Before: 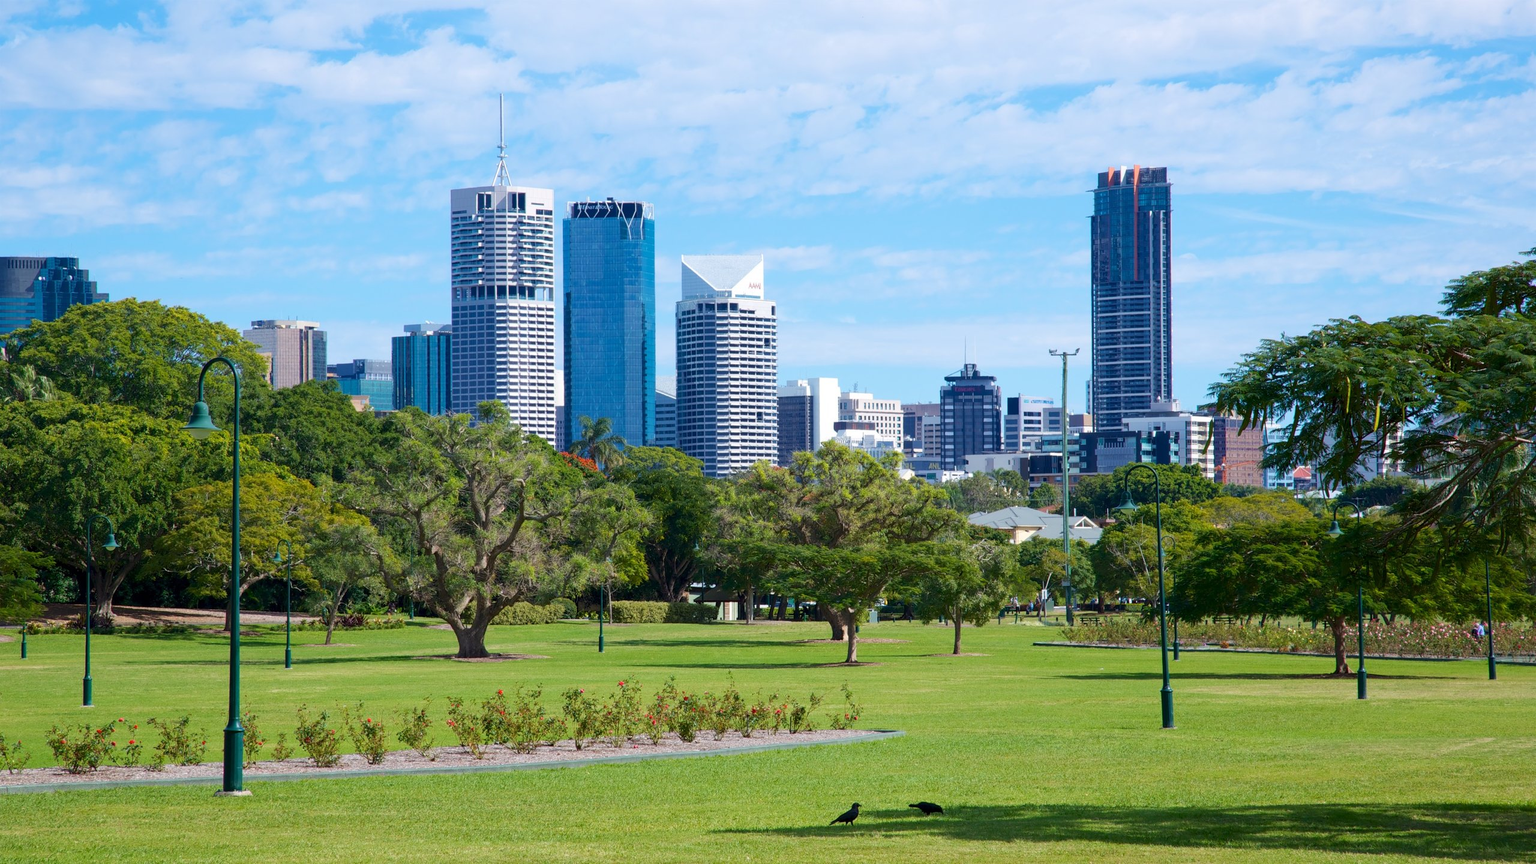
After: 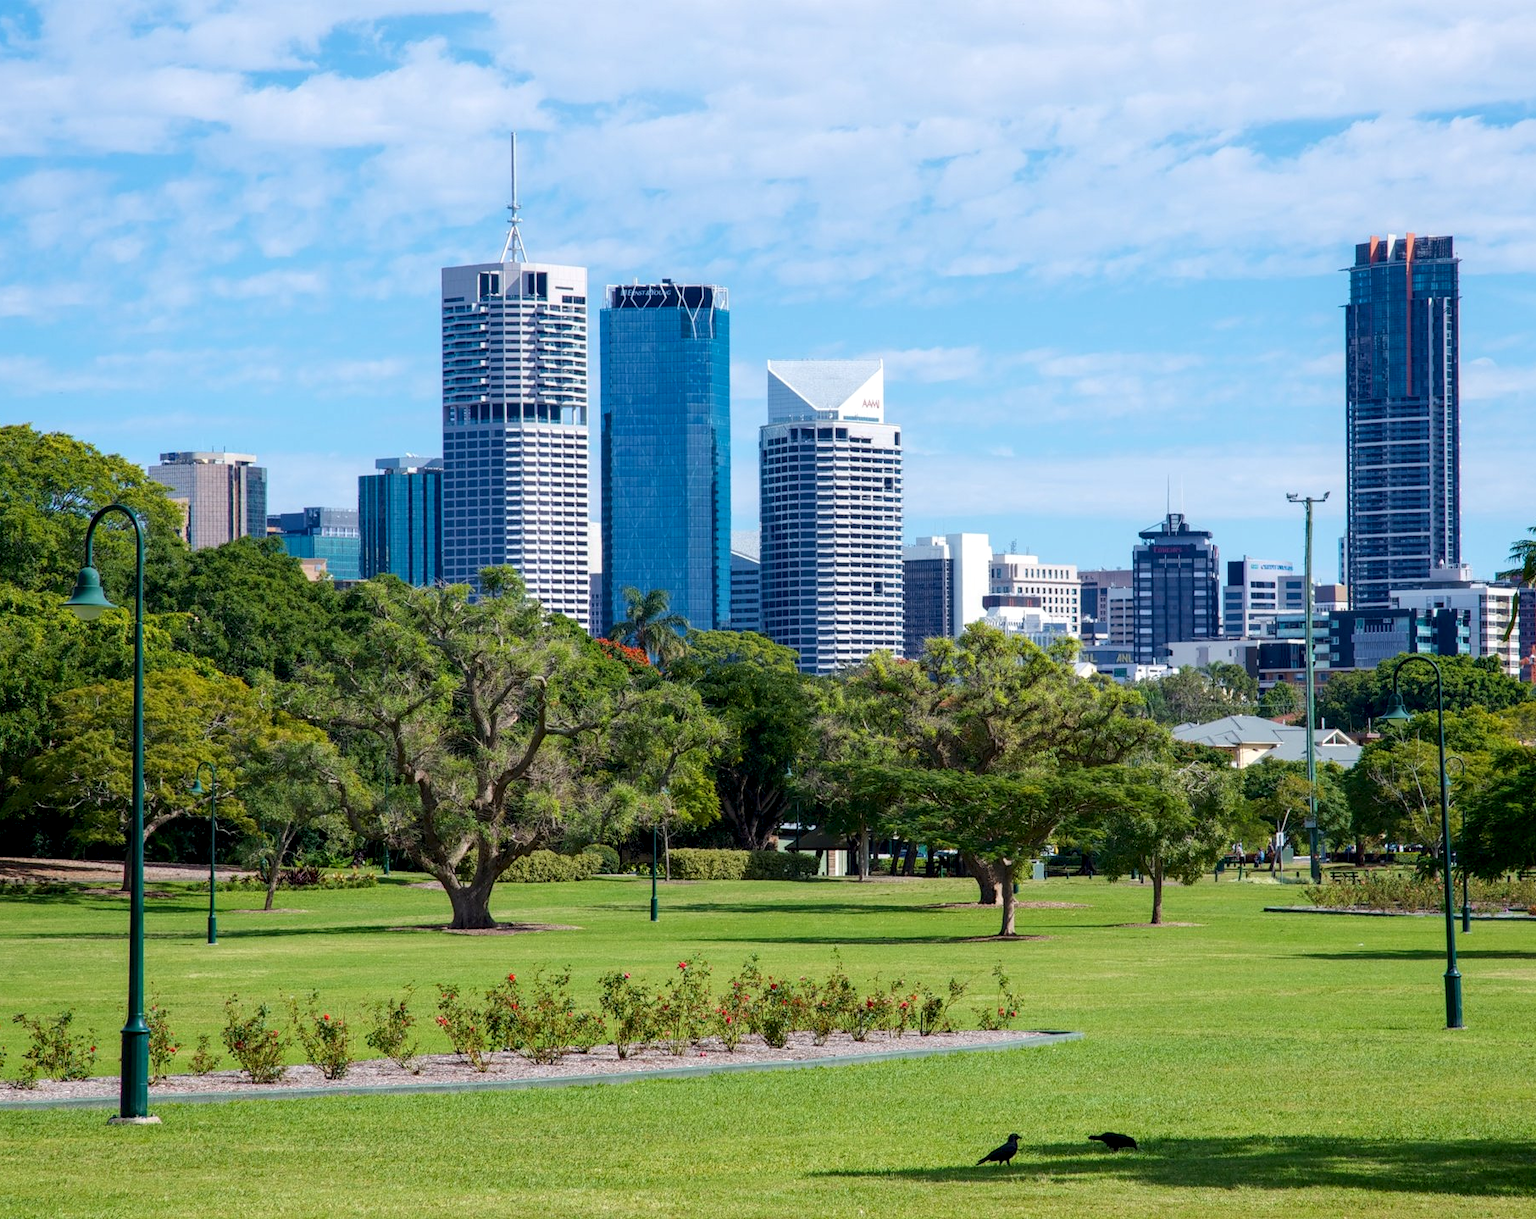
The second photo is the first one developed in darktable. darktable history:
crop and rotate: left 9.007%, right 20.146%
local contrast: shadows 95%, midtone range 0.497
